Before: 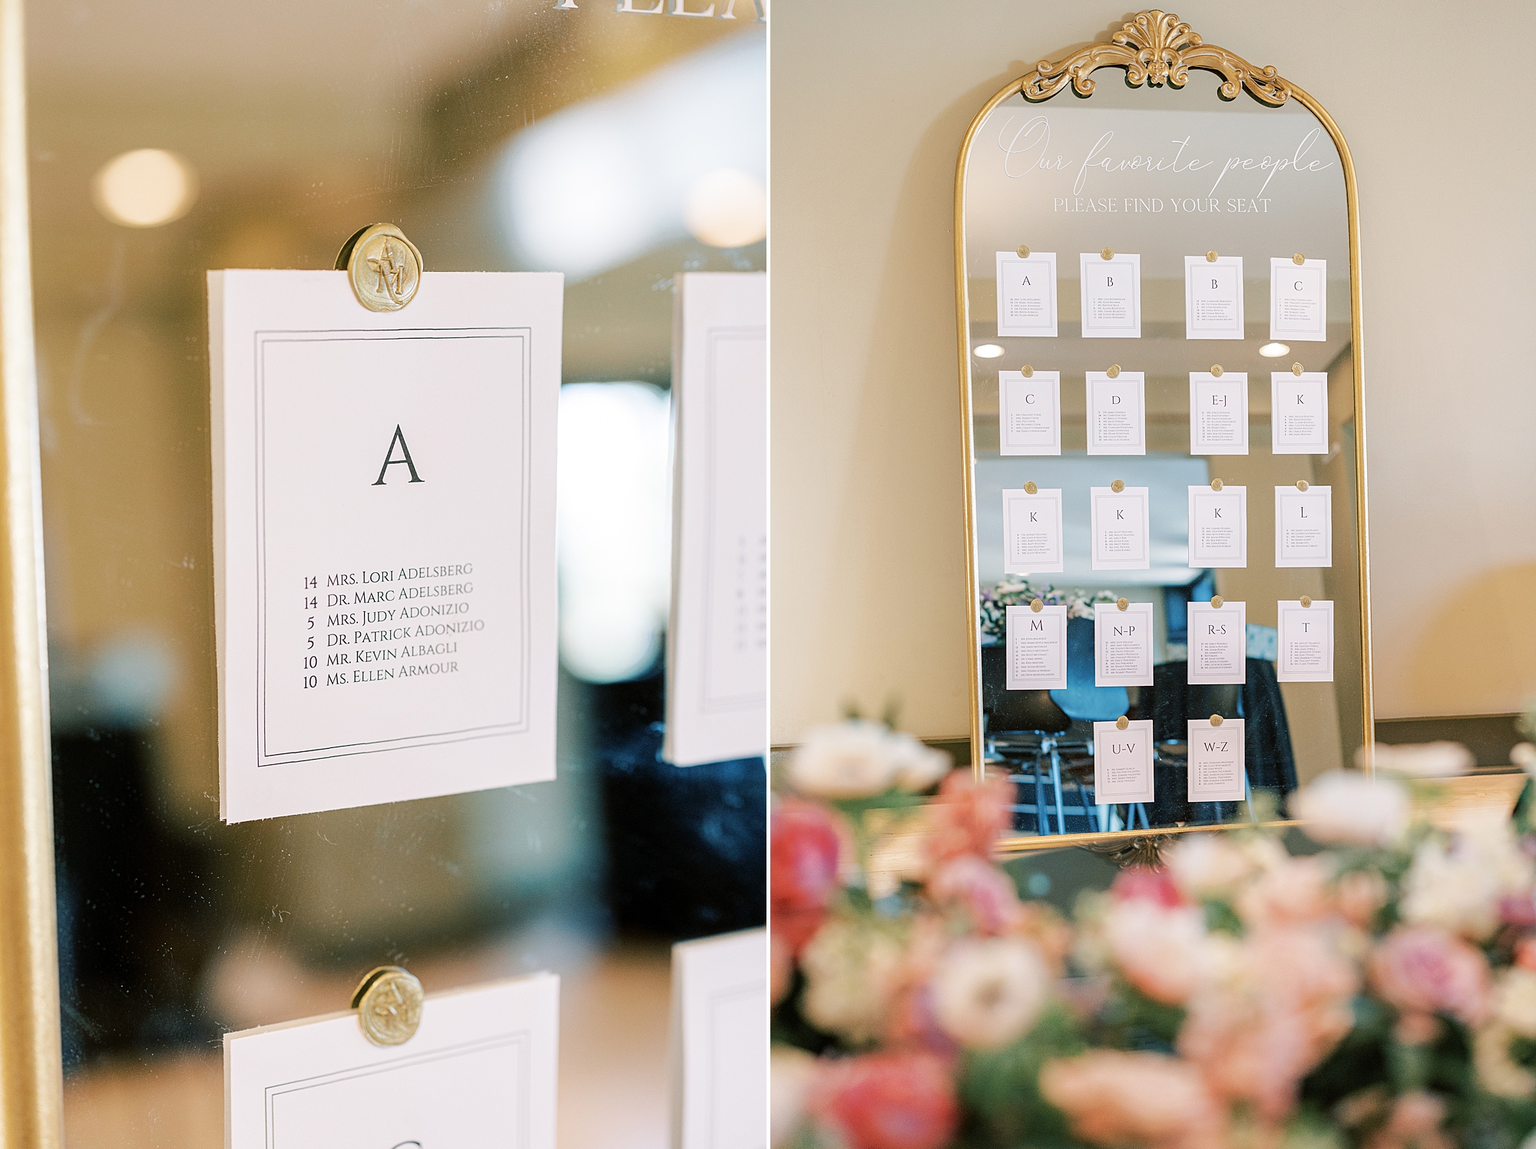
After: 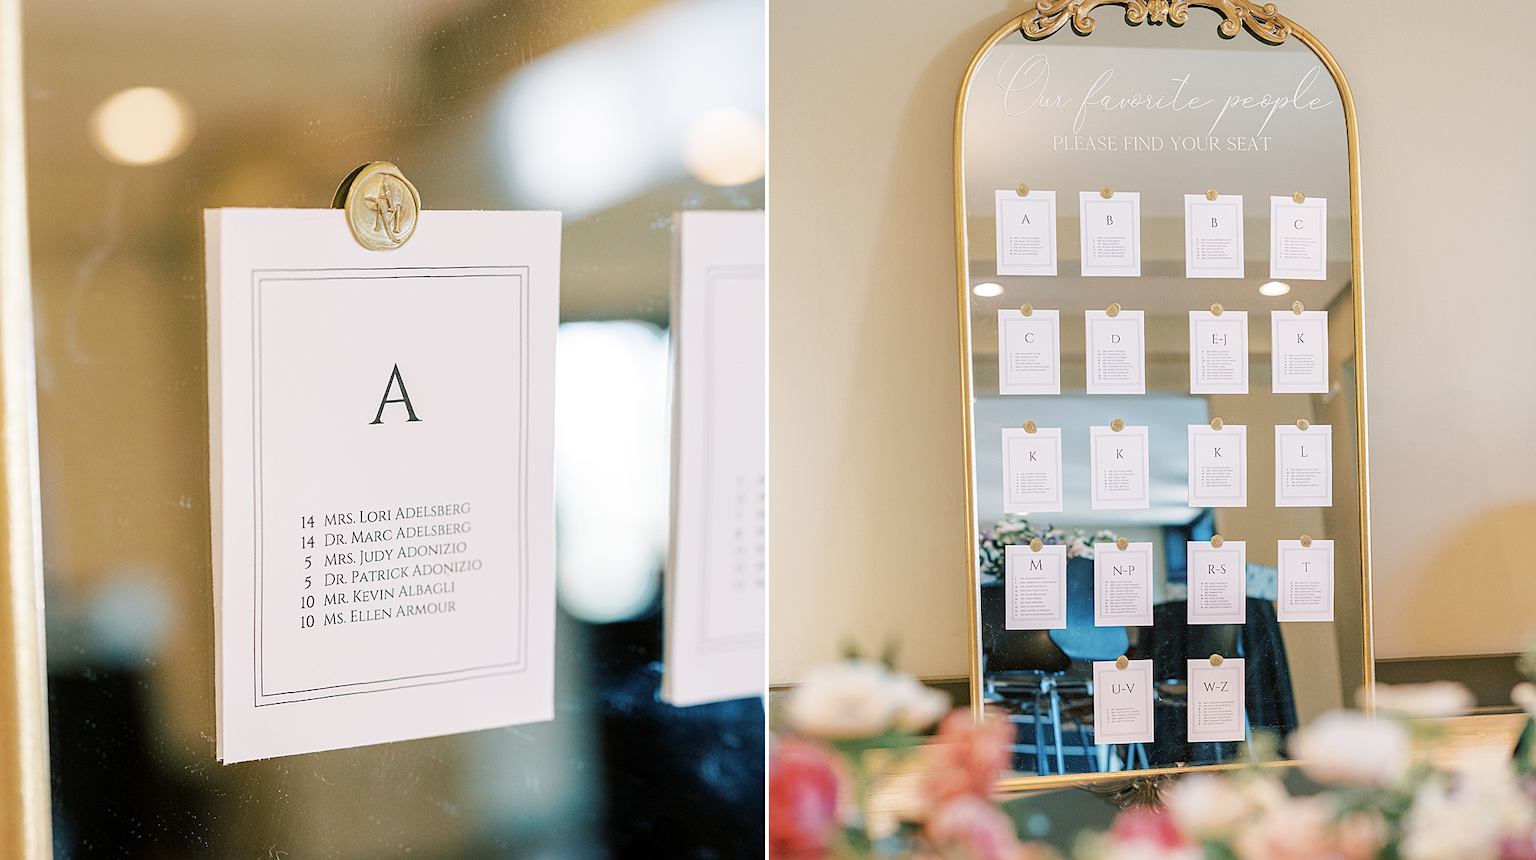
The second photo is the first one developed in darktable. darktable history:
crop: left 0.297%, top 5.476%, bottom 19.794%
